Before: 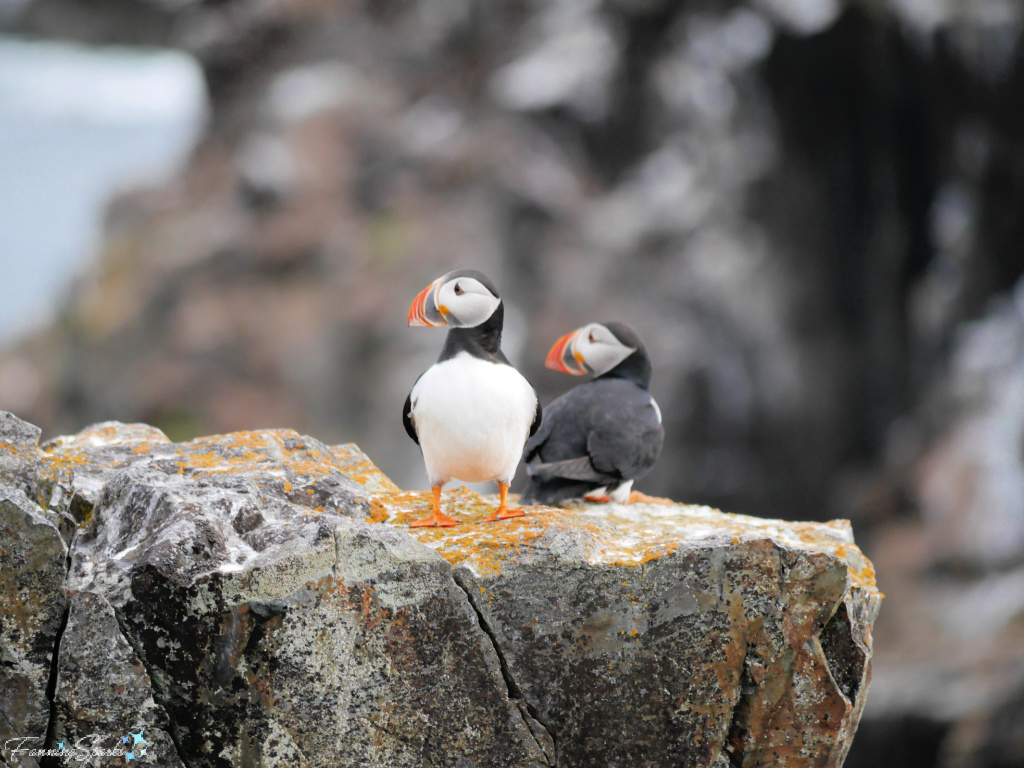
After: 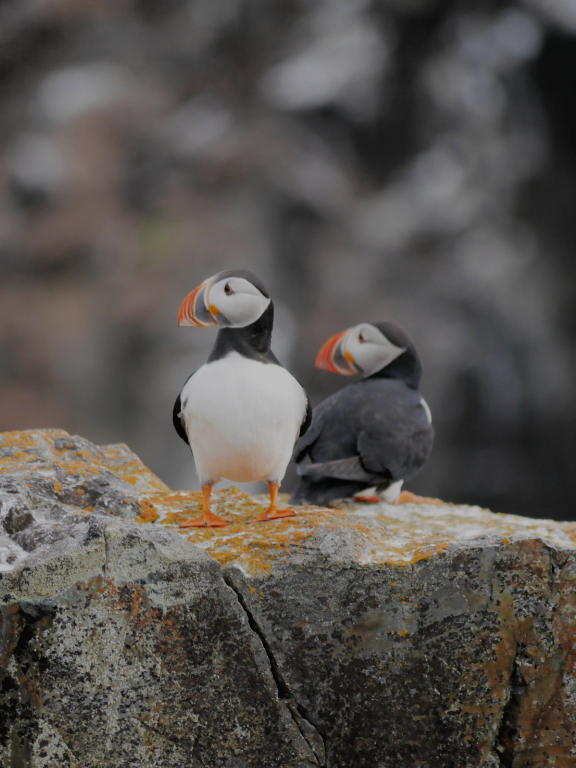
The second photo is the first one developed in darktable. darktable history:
exposure: exposure -0.961 EV, compensate highlight preservation false
crop and rotate: left 22.501%, right 21.193%
